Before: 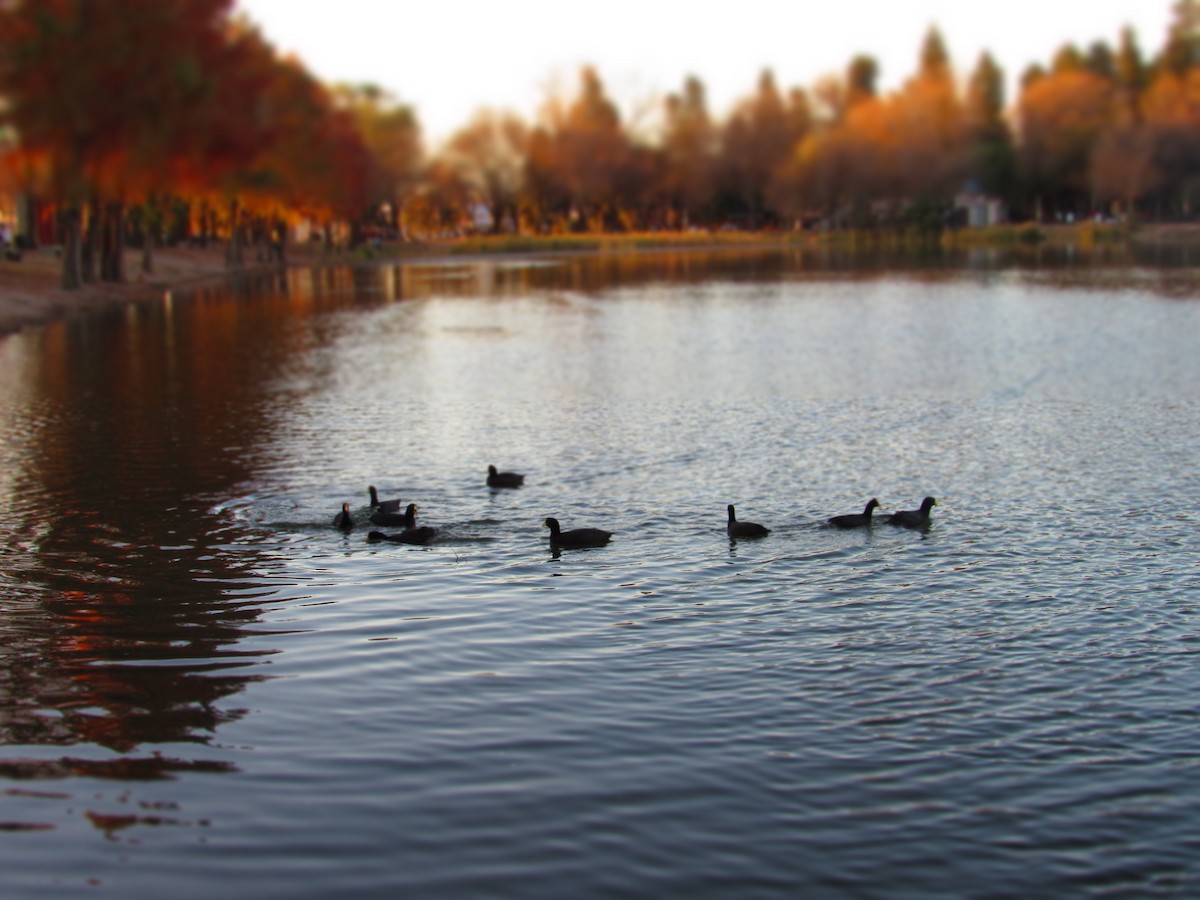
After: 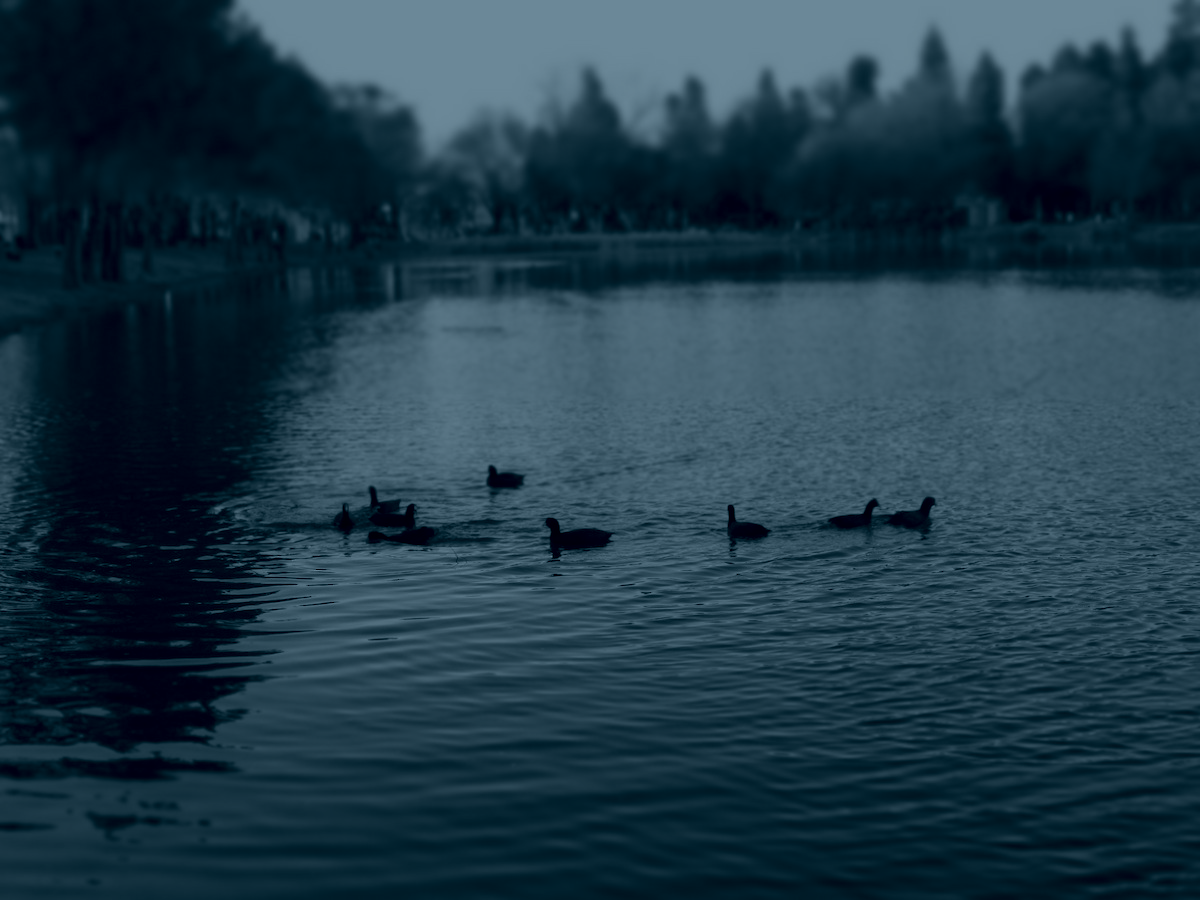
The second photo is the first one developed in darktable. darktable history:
colorize: hue 194.4°, saturation 29%, source mix 61.75%, lightness 3.98%, version 1
color balance: output saturation 120%
